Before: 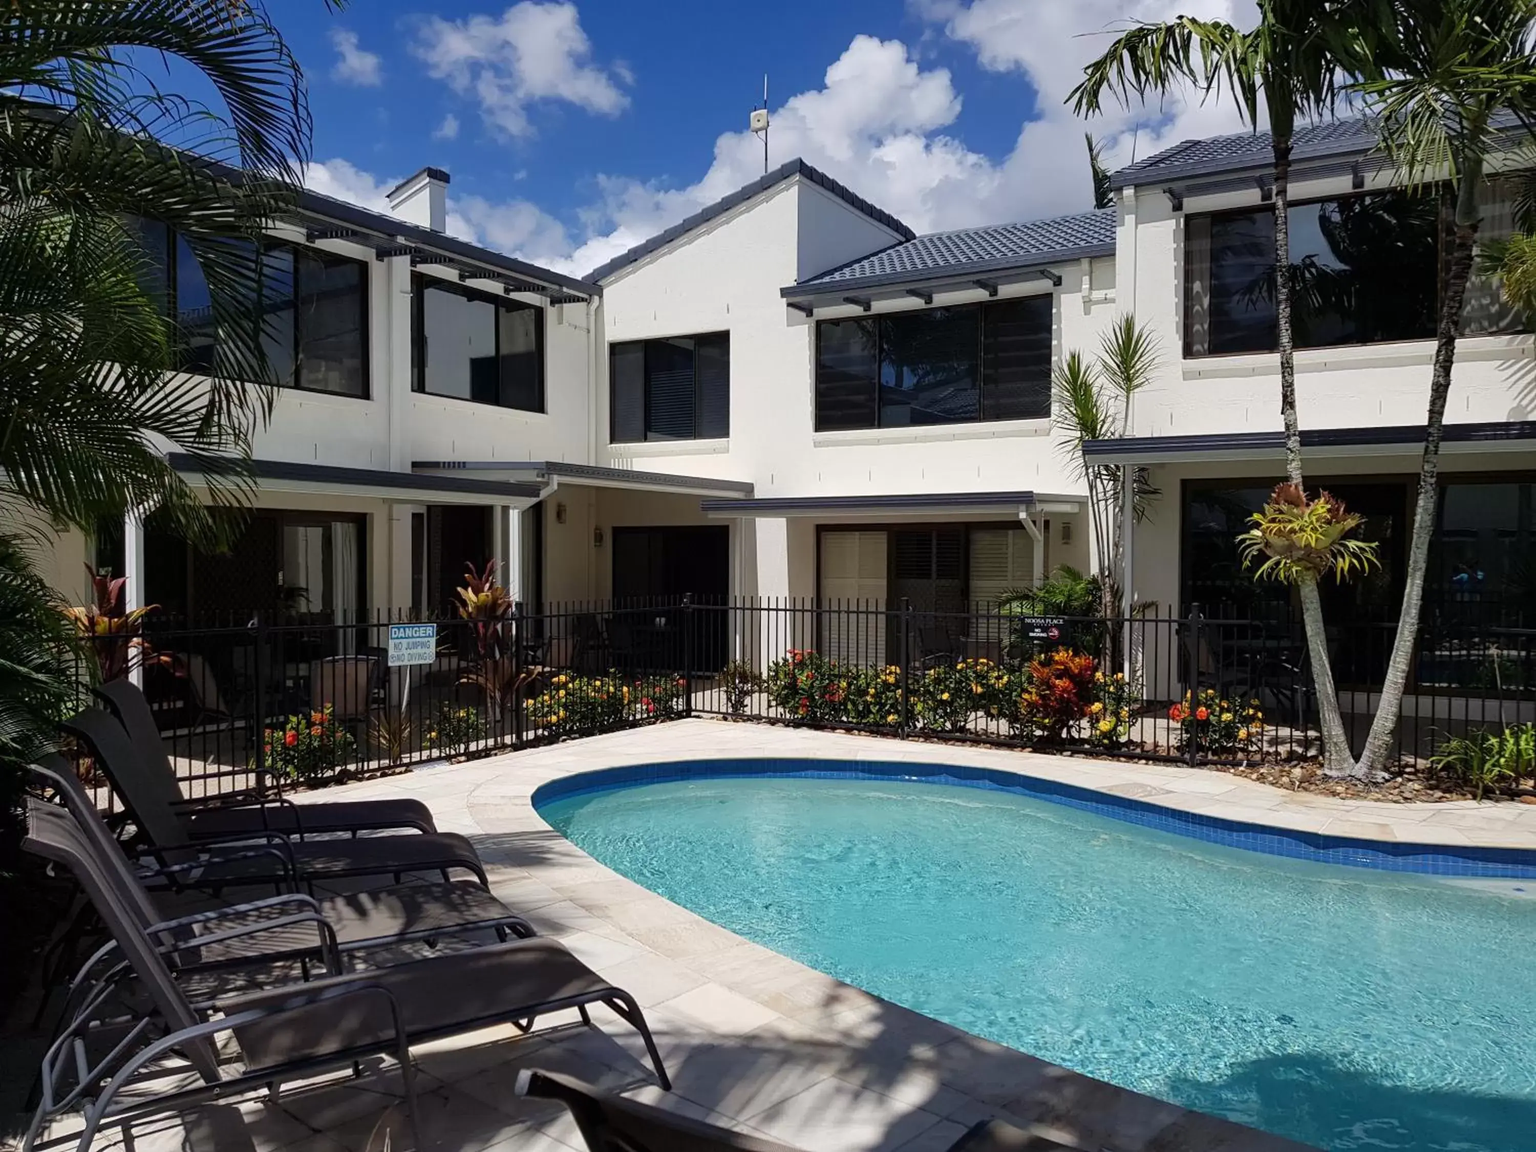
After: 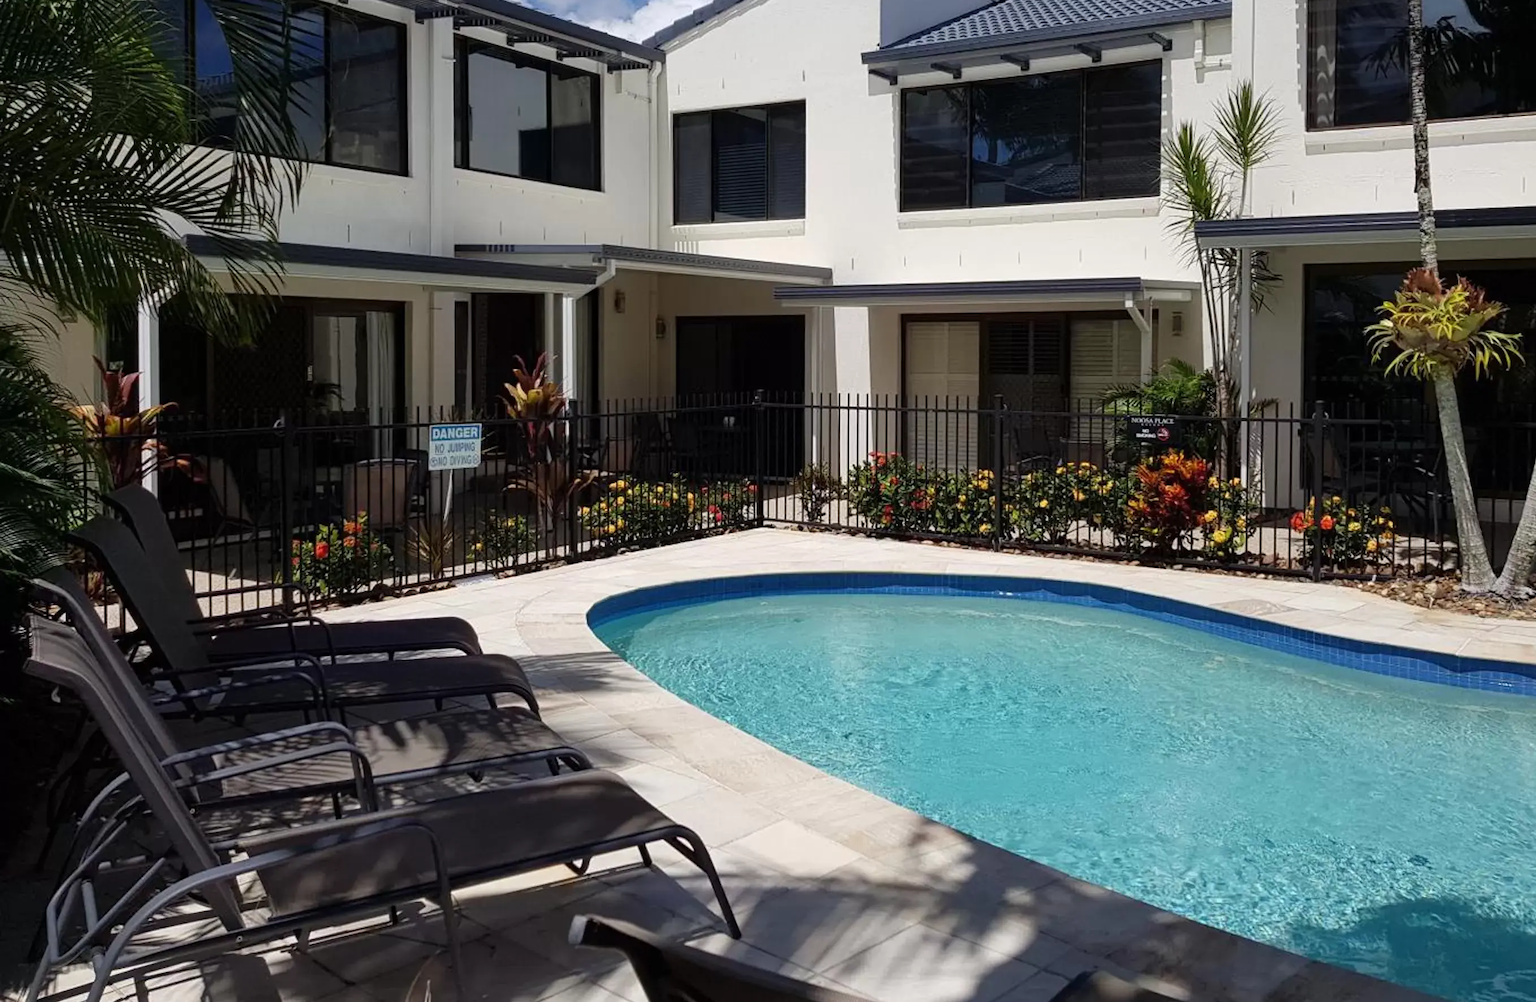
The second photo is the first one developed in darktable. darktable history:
crop: top 20.862%, right 9.373%, bottom 0.284%
